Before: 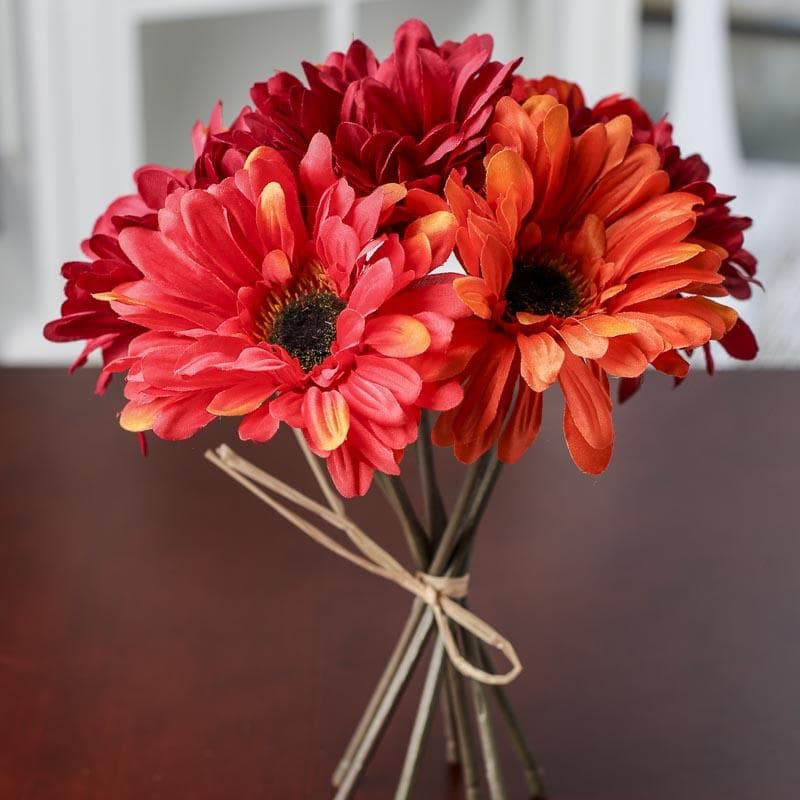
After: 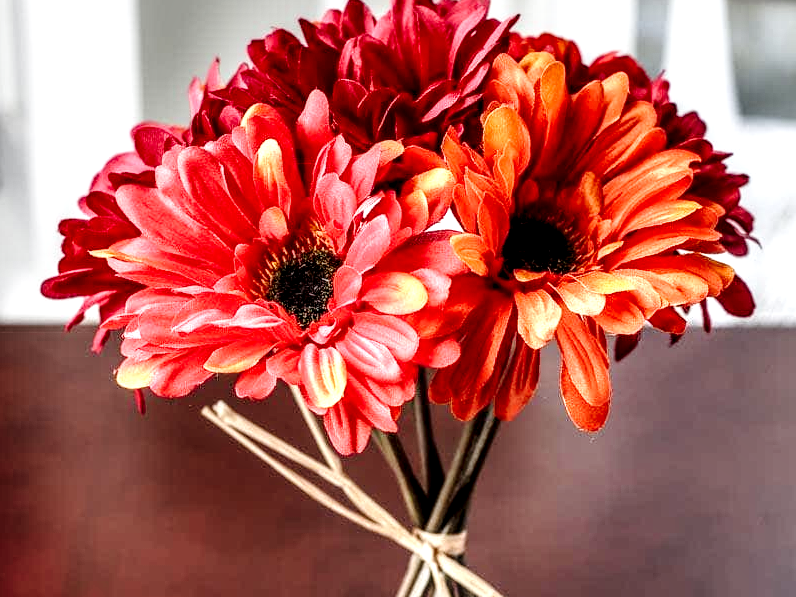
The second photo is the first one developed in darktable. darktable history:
local contrast: highlights 19%, detail 186%
crop: left 0.387%, top 5.469%, bottom 19.809%
base curve: curves: ch0 [(0, 0) (0.028, 0.03) (0.121, 0.232) (0.46, 0.748) (0.859, 0.968) (1, 1)], preserve colors none
